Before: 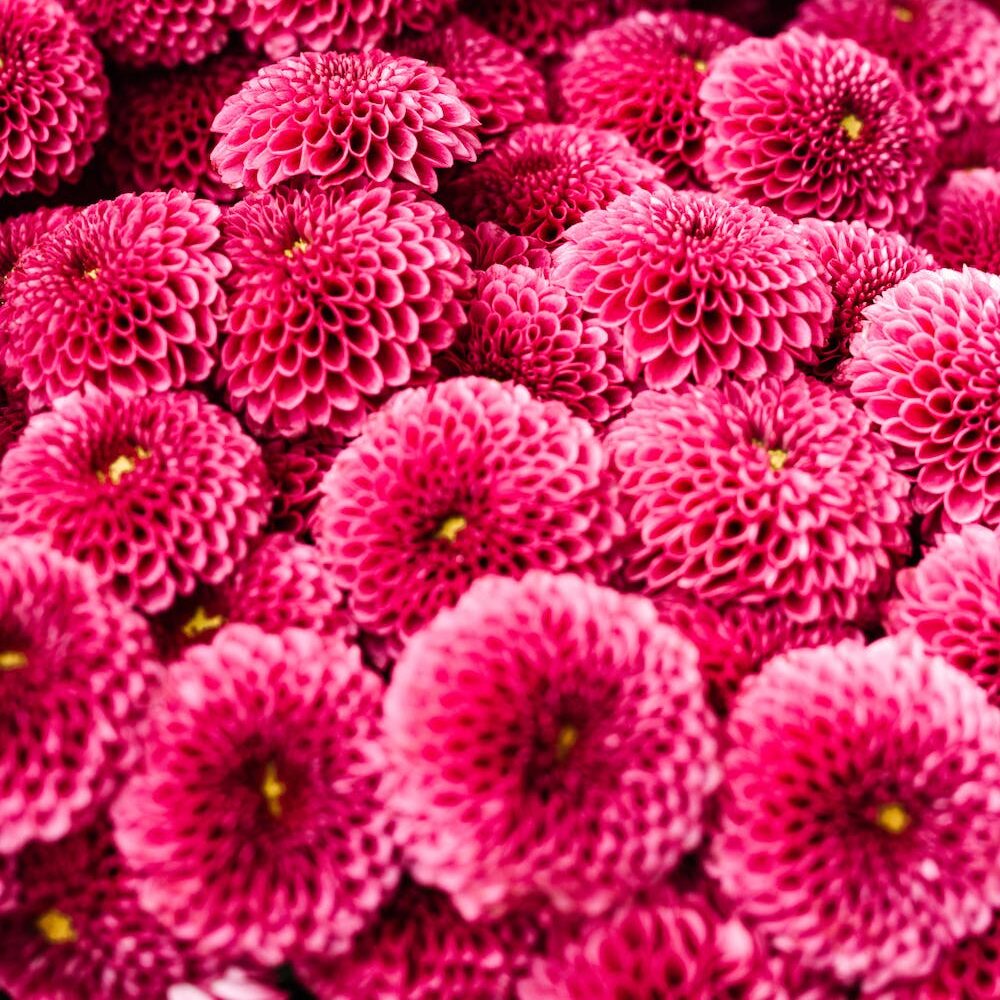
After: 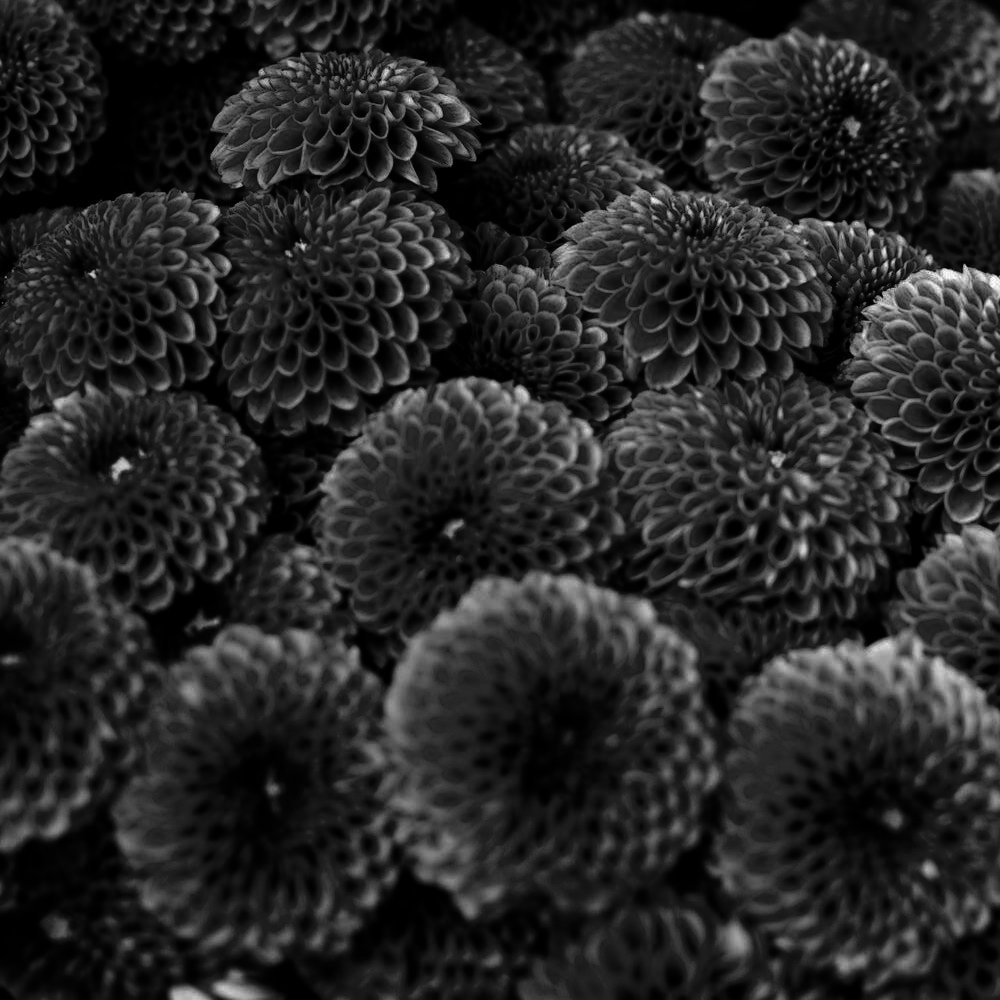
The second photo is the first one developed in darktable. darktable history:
contrast brightness saturation: contrast 0.02, brightness -1, saturation -1
